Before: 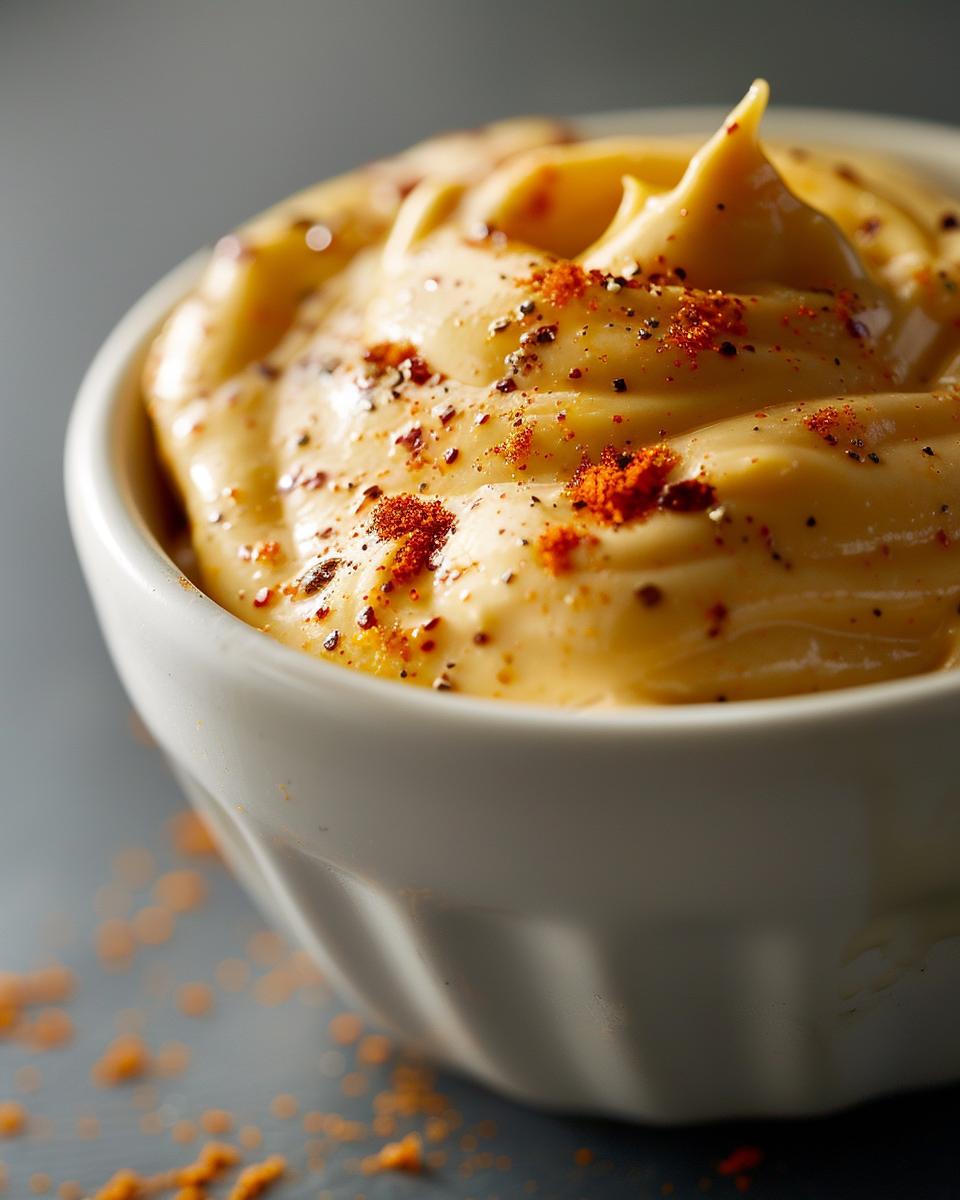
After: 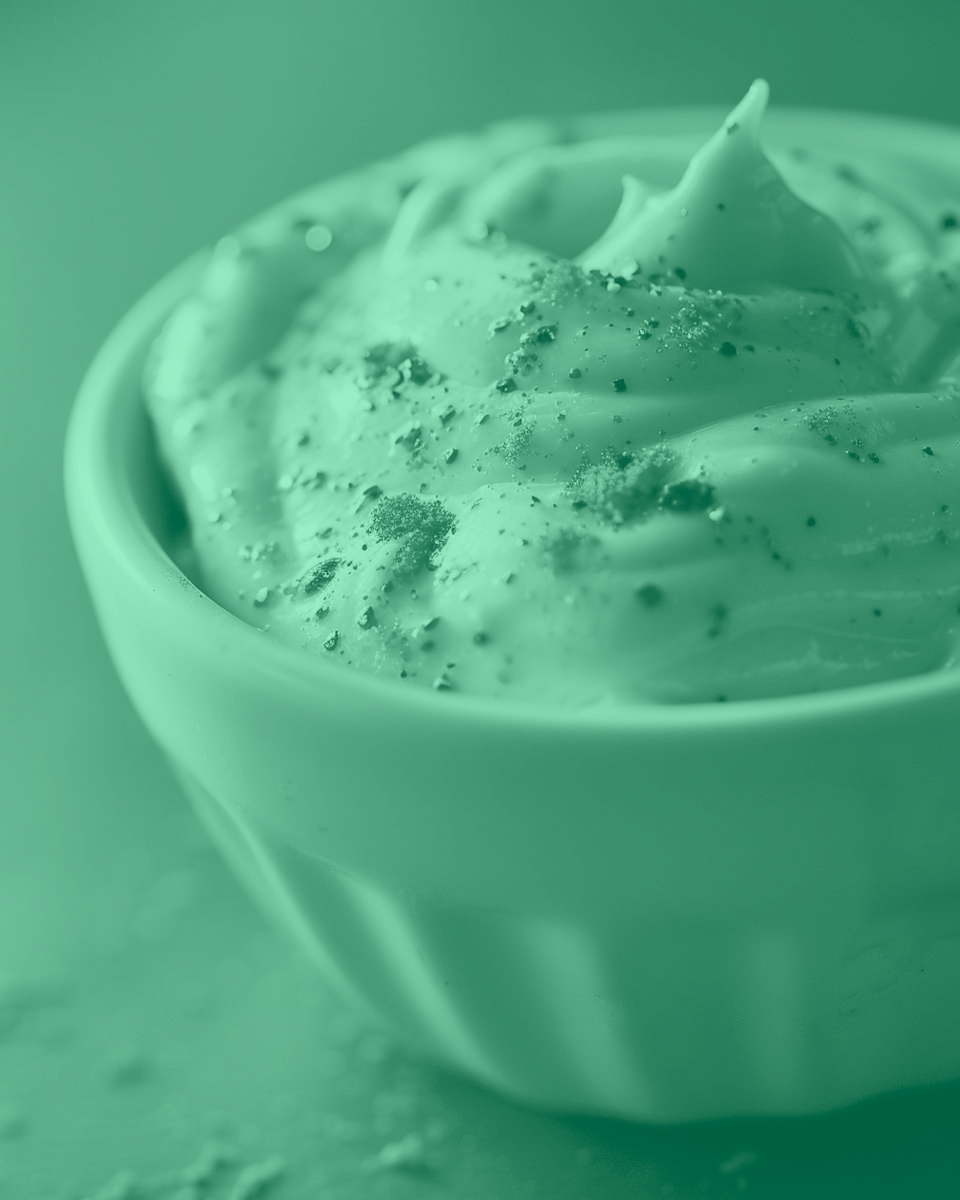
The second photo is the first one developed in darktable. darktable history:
color calibration: illuminant custom, x 0.373, y 0.388, temperature 4269.97 K
white balance: emerald 1
exposure: exposure 0.2 EV, compensate highlight preservation false
colorize: hue 147.6°, saturation 65%, lightness 21.64%
